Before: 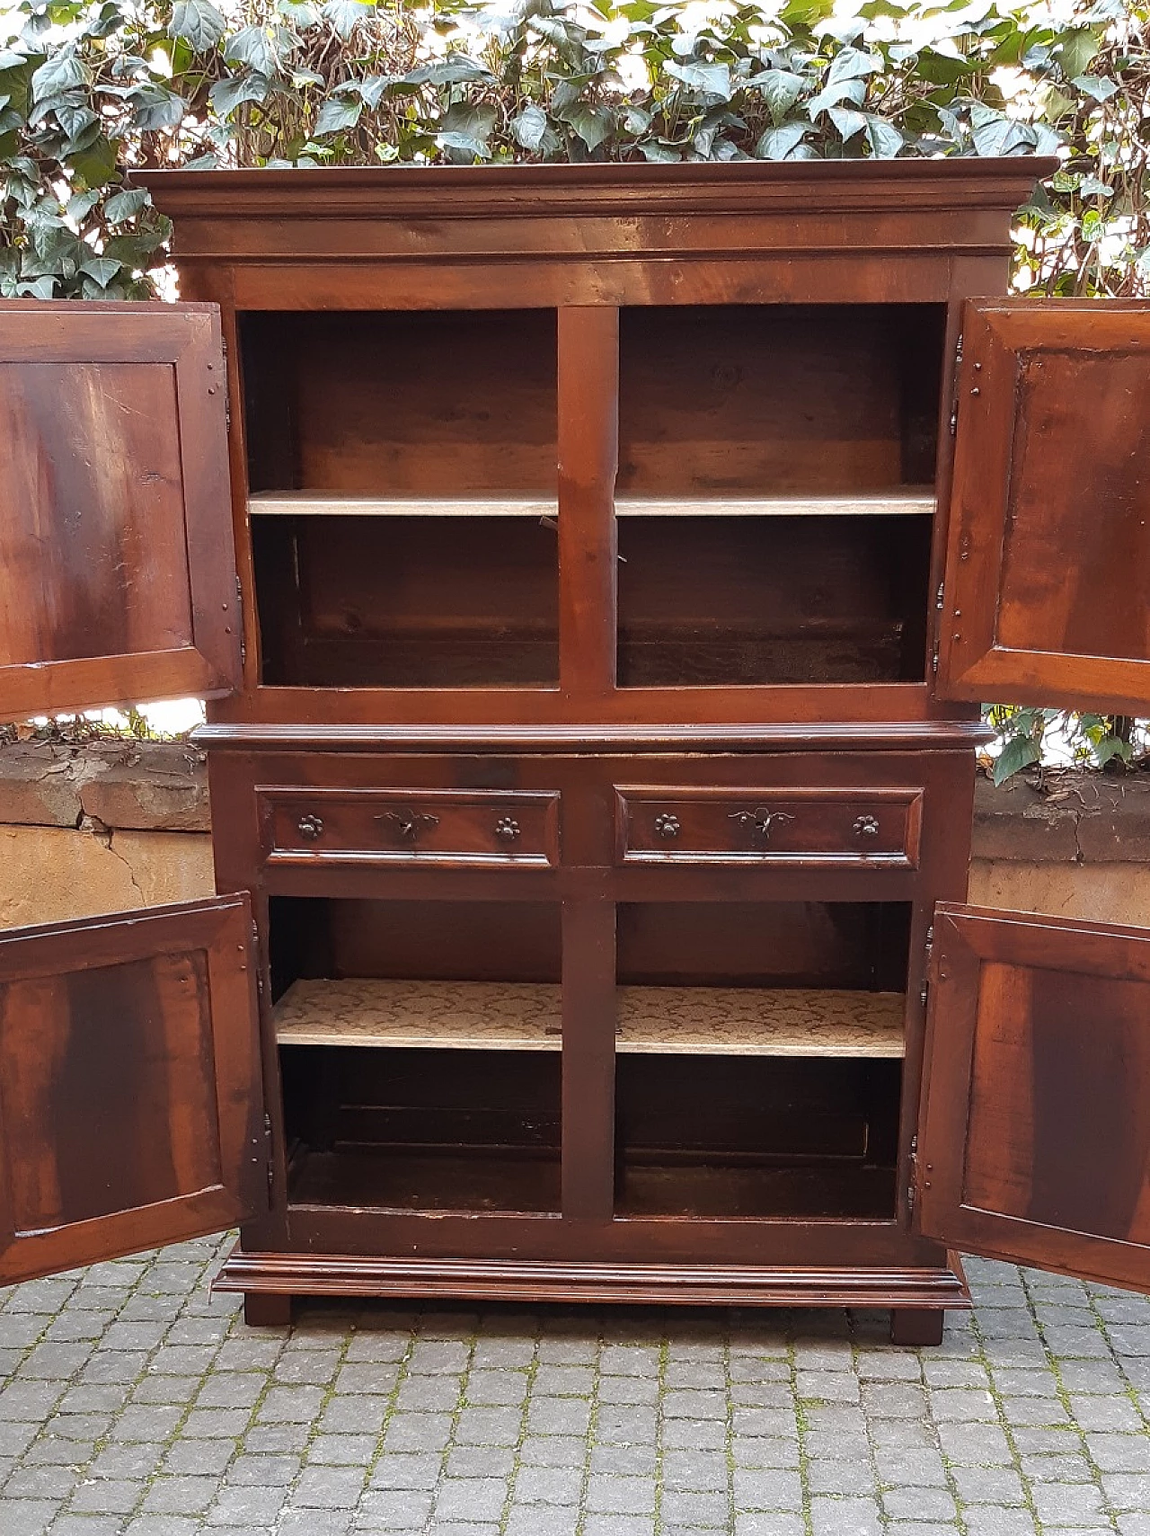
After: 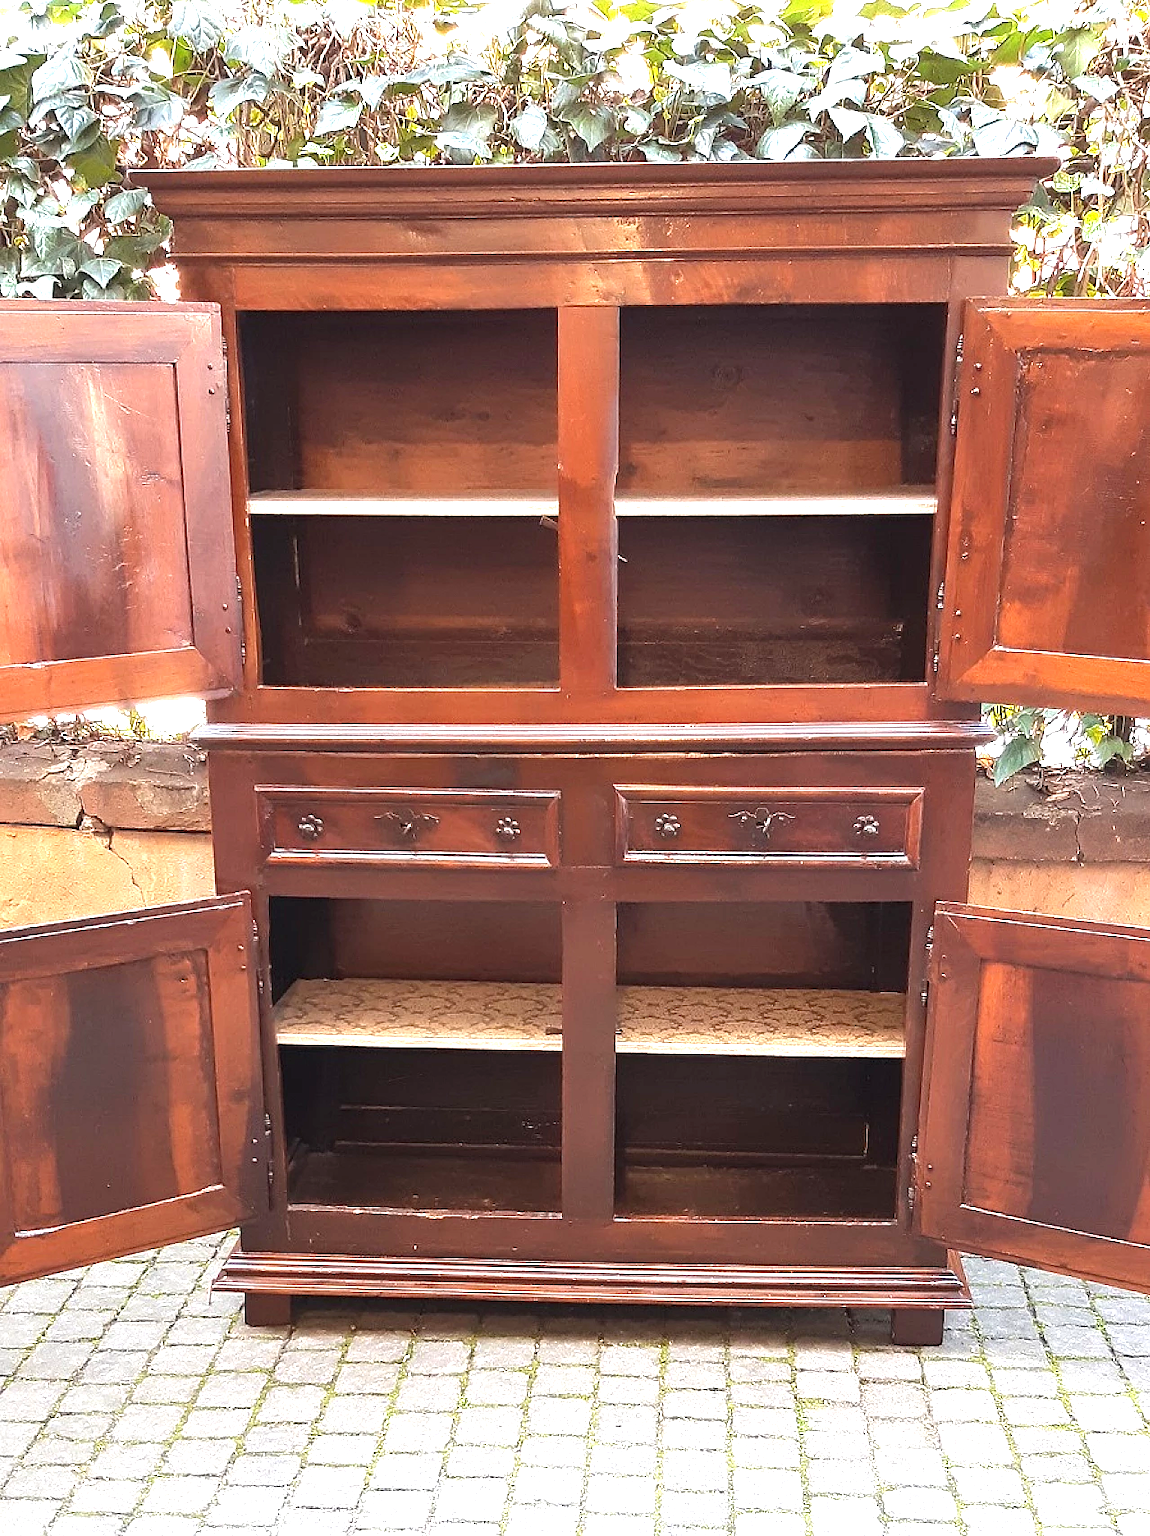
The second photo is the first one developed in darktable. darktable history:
exposure: black level correction 0, exposure 1.338 EV, compensate highlight preservation false
